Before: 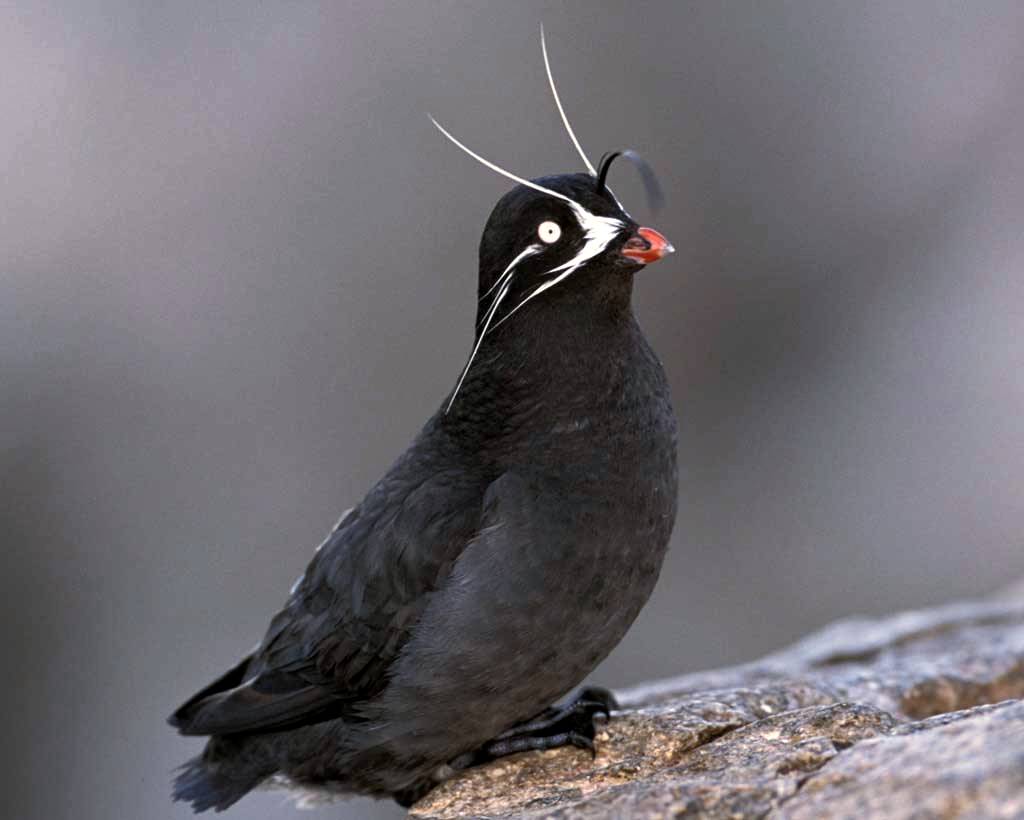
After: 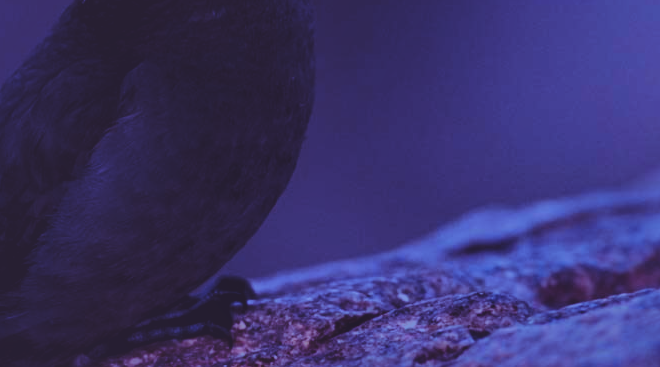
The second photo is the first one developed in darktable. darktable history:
crop and rotate: left 35.509%, top 50.238%, bottom 4.934%
local contrast: mode bilateral grid, contrast 20, coarseness 100, detail 150%, midtone range 0.2
filmic rgb: black relative exposure -7.65 EV, white relative exposure 4.56 EV, hardness 3.61
color correction: highlights a* 19.5, highlights b* -11.53, saturation 1.69
rgb curve: curves: ch0 [(0, 0.186) (0.314, 0.284) (0.576, 0.466) (0.805, 0.691) (0.936, 0.886)]; ch1 [(0, 0.186) (0.314, 0.284) (0.581, 0.534) (0.771, 0.746) (0.936, 0.958)]; ch2 [(0, 0.216) (0.275, 0.39) (1, 1)], mode RGB, independent channels, compensate middle gray true, preserve colors none
tone equalizer: -8 EV -2 EV, -7 EV -2 EV, -6 EV -2 EV, -5 EV -2 EV, -4 EV -2 EV, -3 EV -2 EV, -2 EV -2 EV, -1 EV -1.63 EV, +0 EV -2 EV
exposure: black level correction 0.007, exposure 0.093 EV, compensate highlight preservation false
velvia: on, module defaults
